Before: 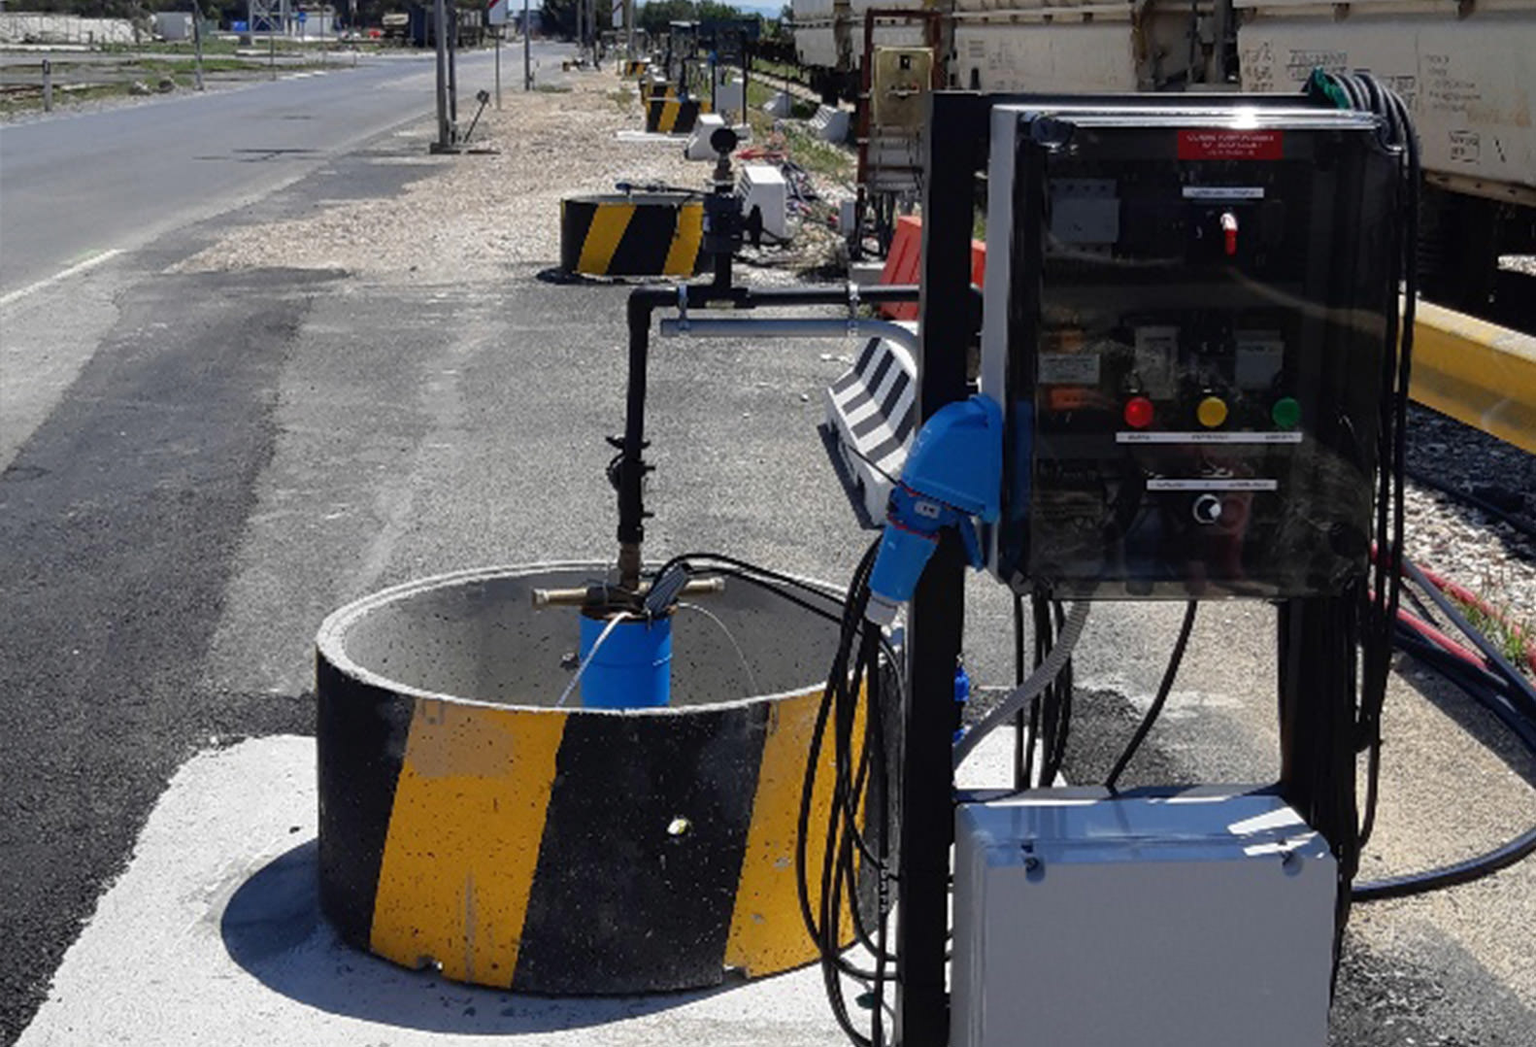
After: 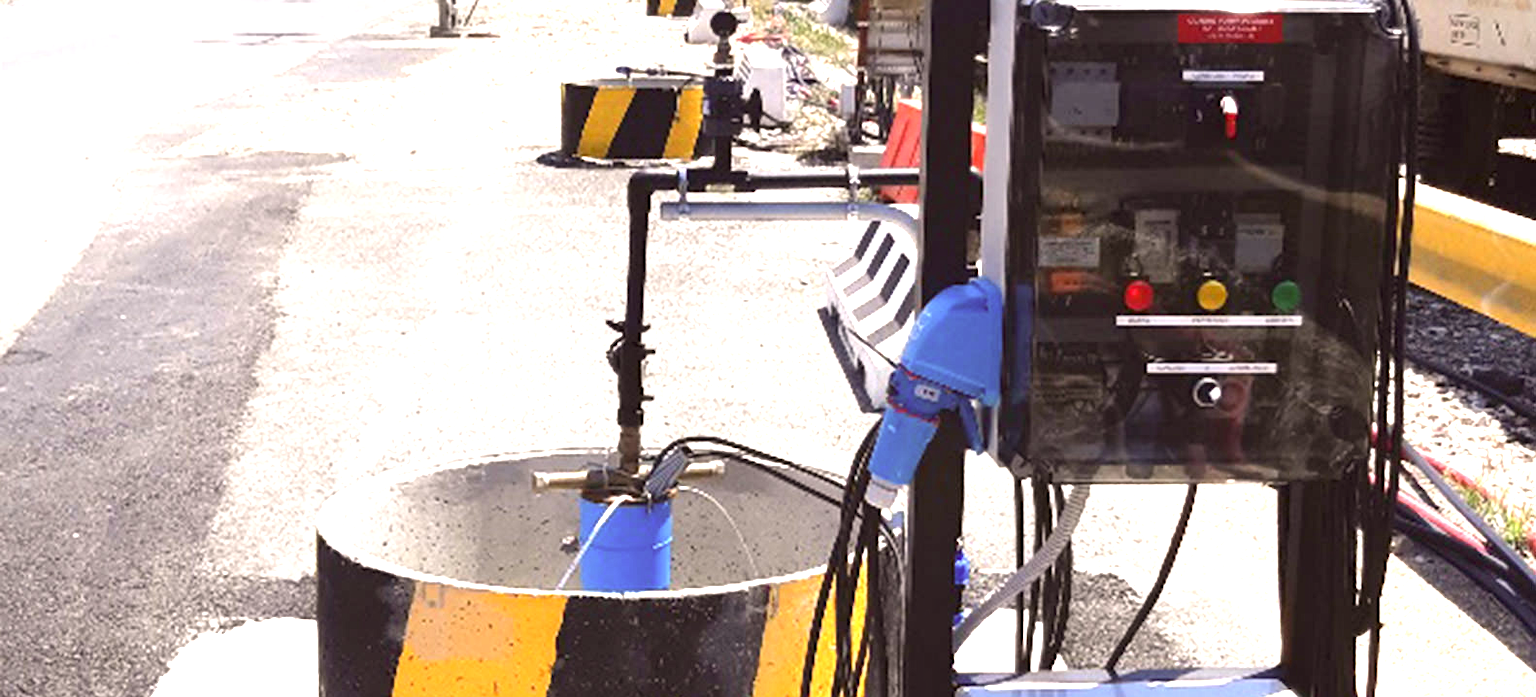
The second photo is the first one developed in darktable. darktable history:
contrast equalizer: octaves 7, y [[0.6 ×6], [0.55 ×6], [0 ×6], [0 ×6], [0 ×6]], mix -0.3
exposure: exposure 2.04 EV, compensate highlight preservation false
crop: top 11.166%, bottom 22.168%
color correction: highlights a* 6.27, highlights b* 8.19, shadows a* 5.94, shadows b* 7.23, saturation 0.9
